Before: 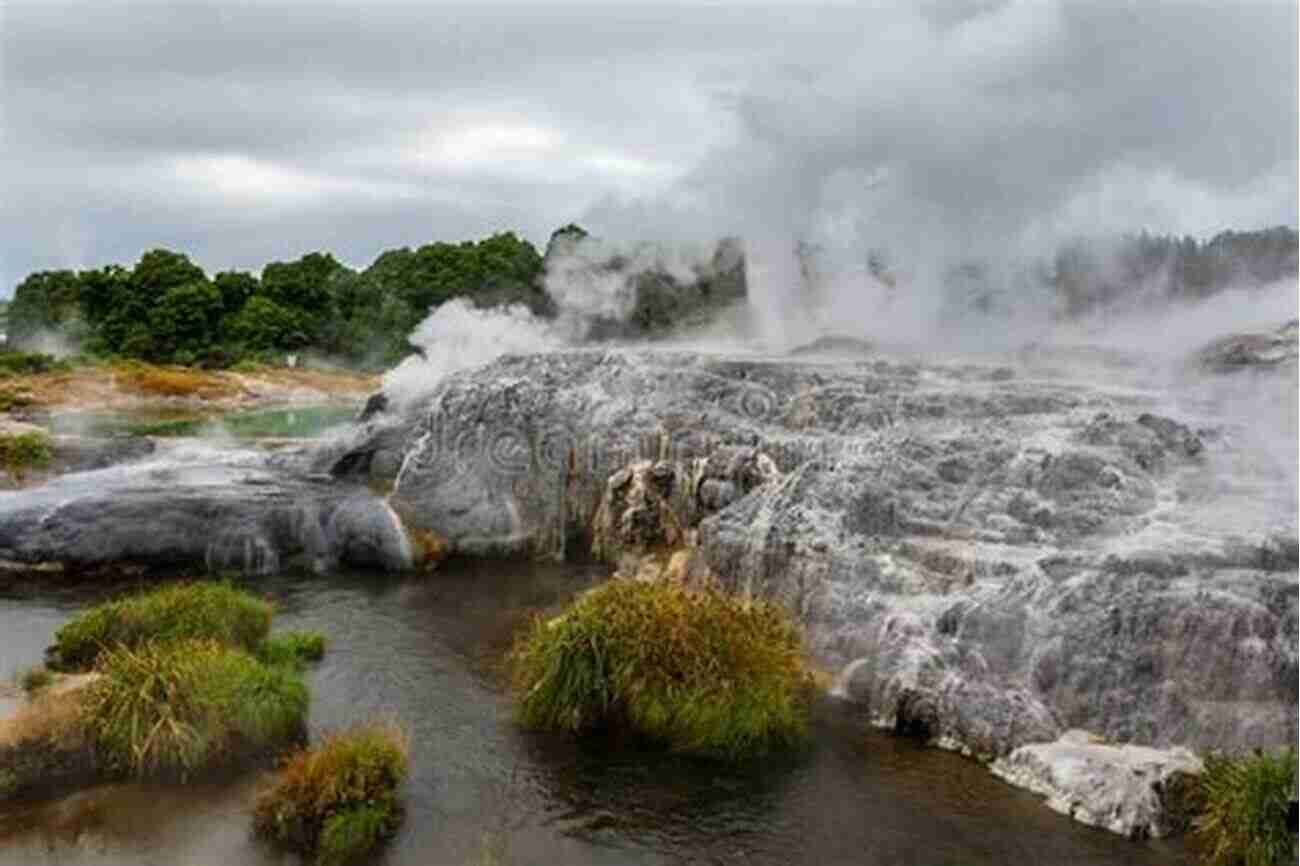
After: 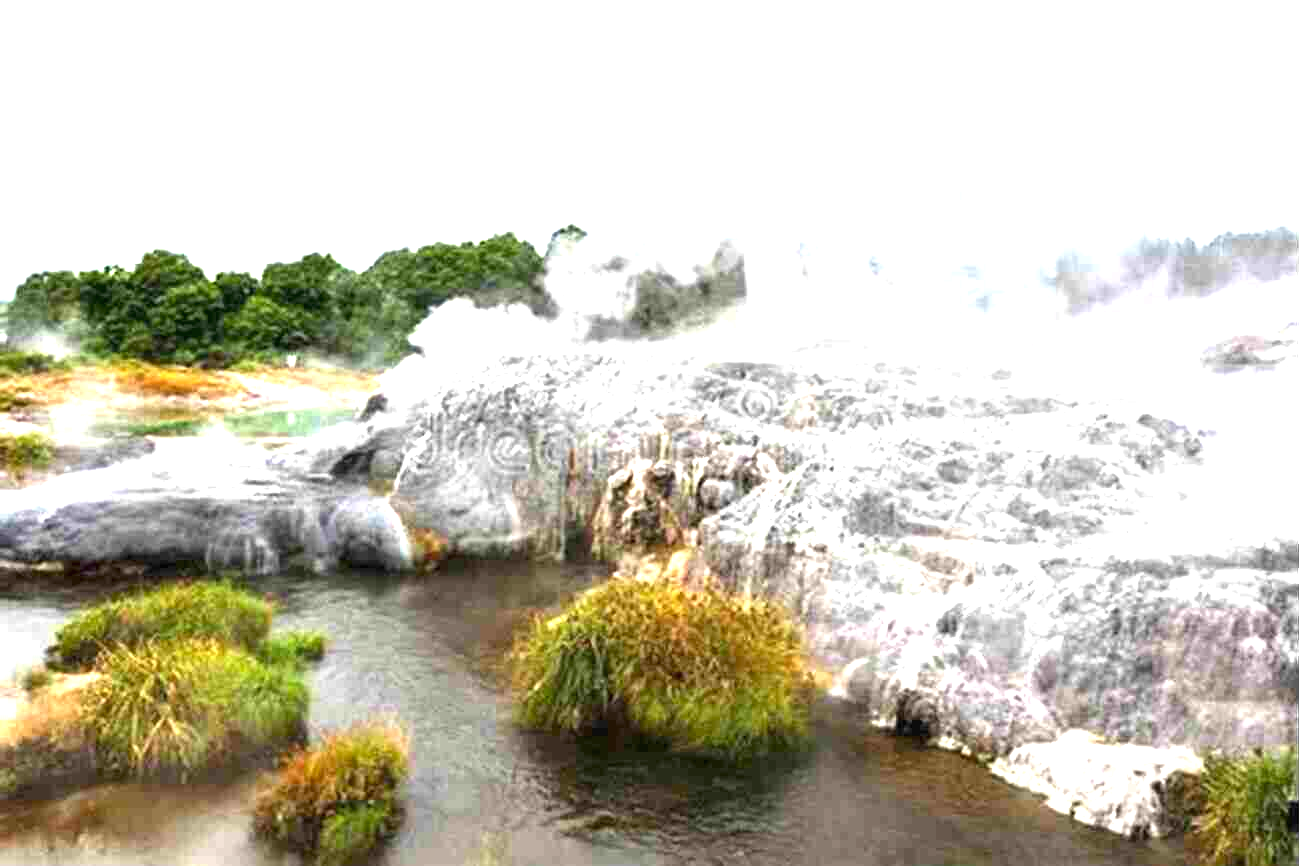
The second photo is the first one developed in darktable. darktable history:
levels: levels [0, 0.476, 0.951]
exposure: black level correction 0, exposure 1.675 EV, compensate exposure bias true, compensate highlight preservation false
contrast equalizer: y [[0.5 ×6], [0.5 ×6], [0.5, 0.5, 0.501, 0.545, 0.707, 0.863], [0 ×6], [0 ×6]]
tone equalizer: on, module defaults
